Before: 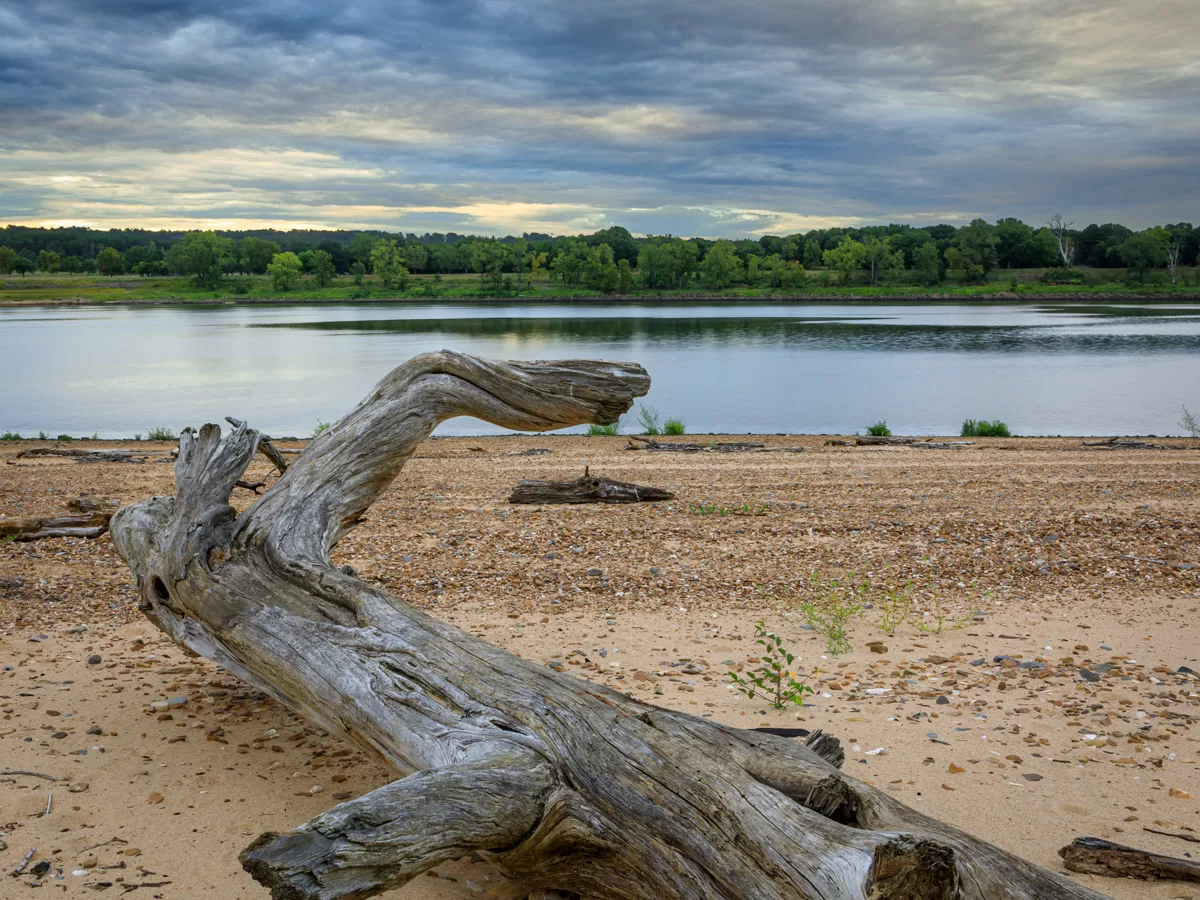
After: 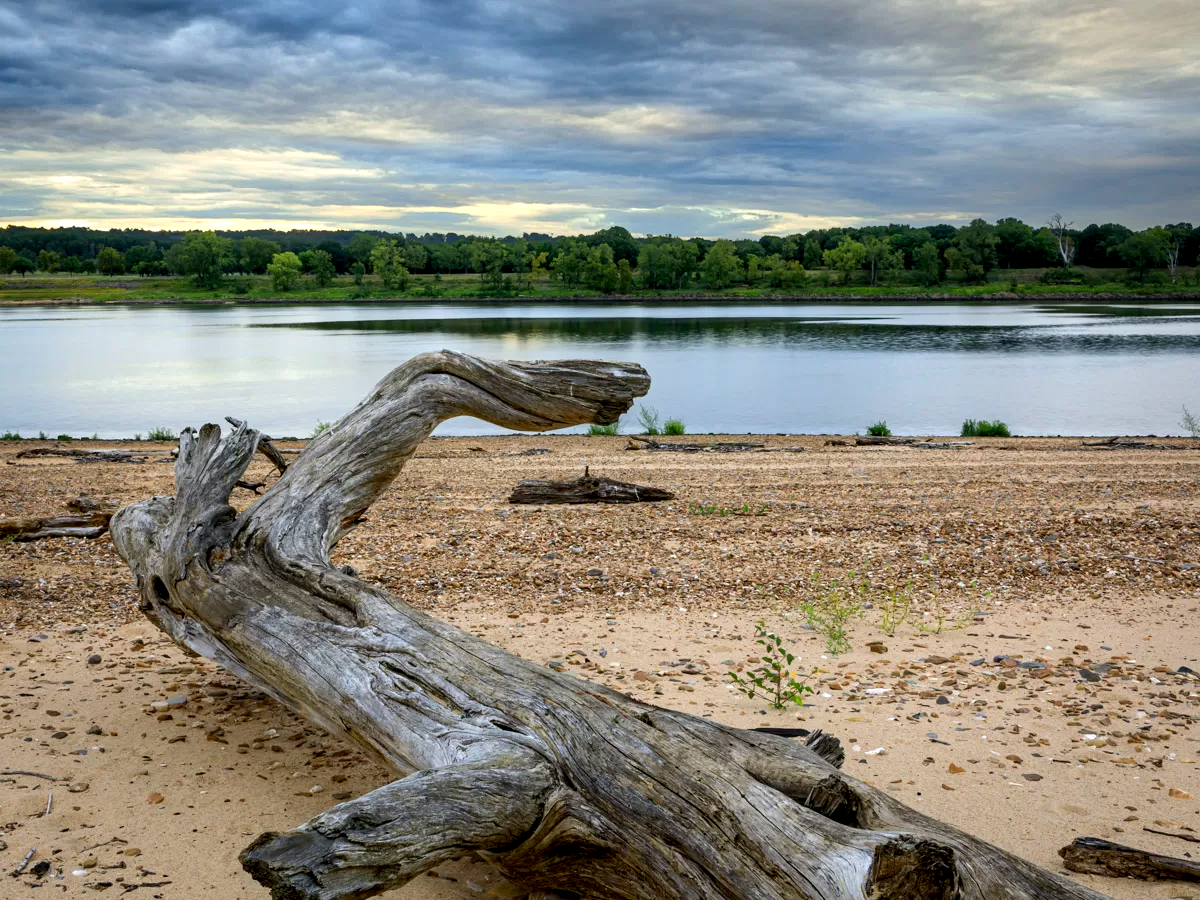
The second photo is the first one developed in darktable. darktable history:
exposure: black level correction 0.009, exposure 0.014 EV, compensate highlight preservation false
tone equalizer: -8 EV -0.417 EV, -7 EV -0.389 EV, -6 EV -0.333 EV, -5 EV -0.222 EV, -3 EV 0.222 EV, -2 EV 0.333 EV, -1 EV 0.389 EV, +0 EV 0.417 EV, edges refinement/feathering 500, mask exposure compensation -1.57 EV, preserve details no
